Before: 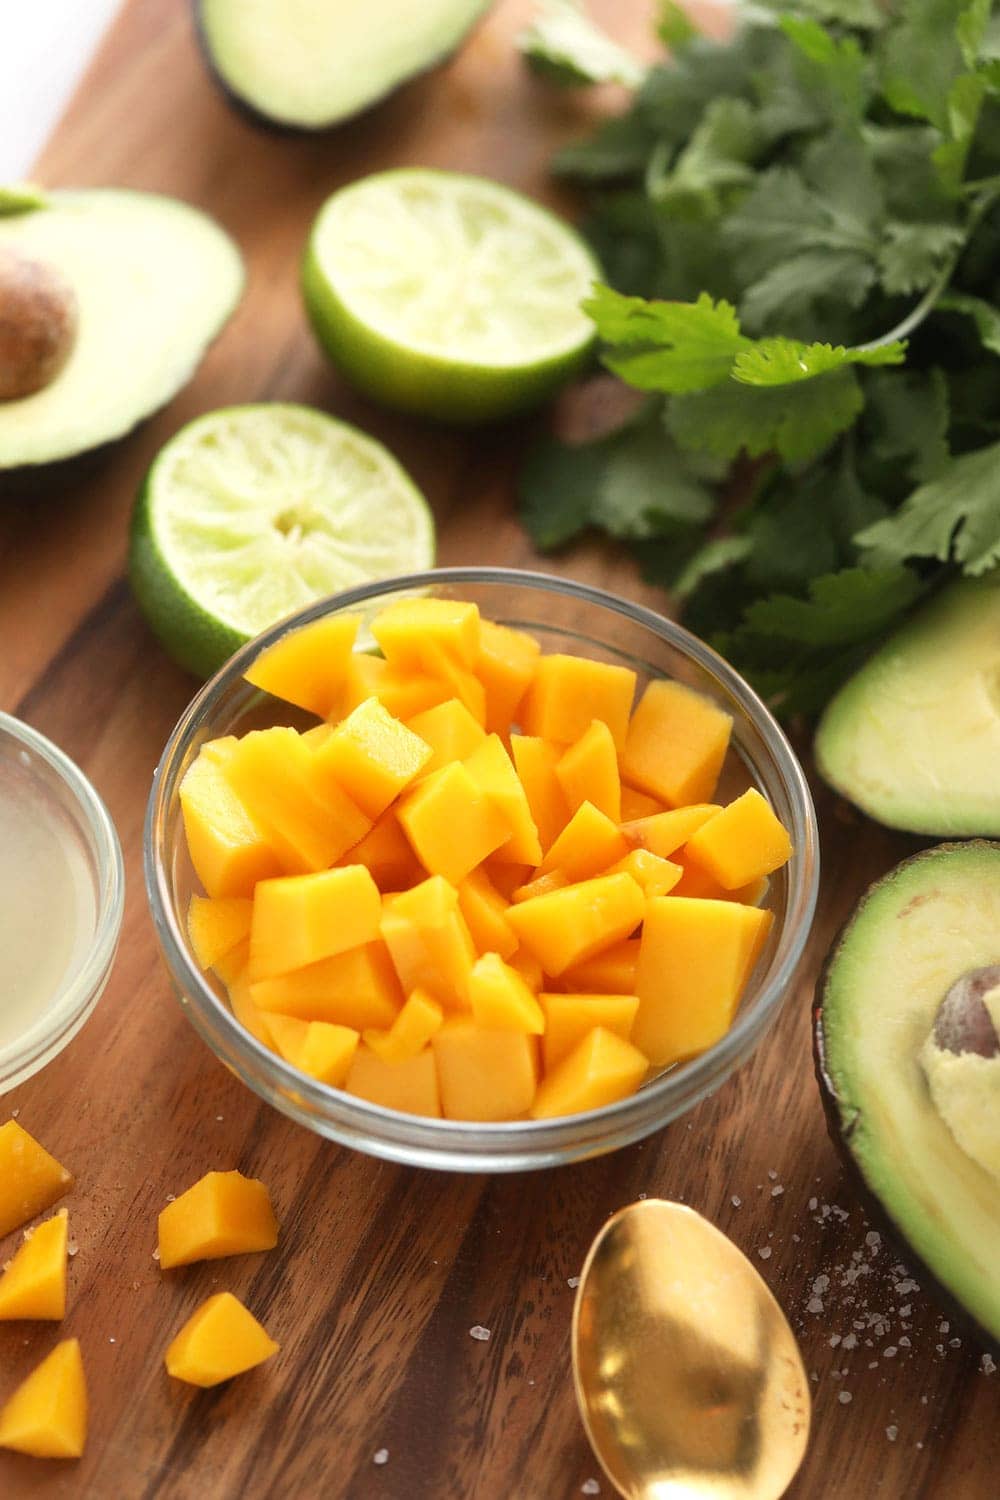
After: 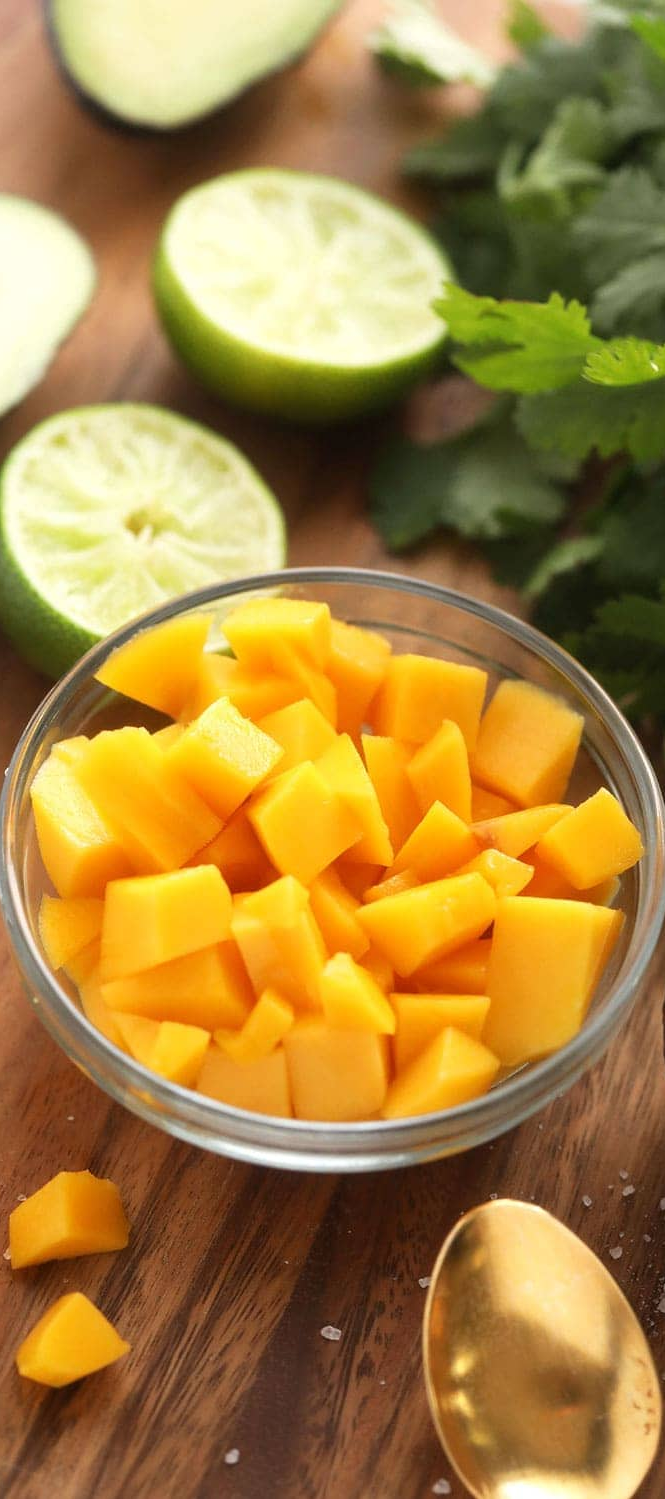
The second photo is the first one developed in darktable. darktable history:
crop and rotate: left 14.913%, right 18.586%
